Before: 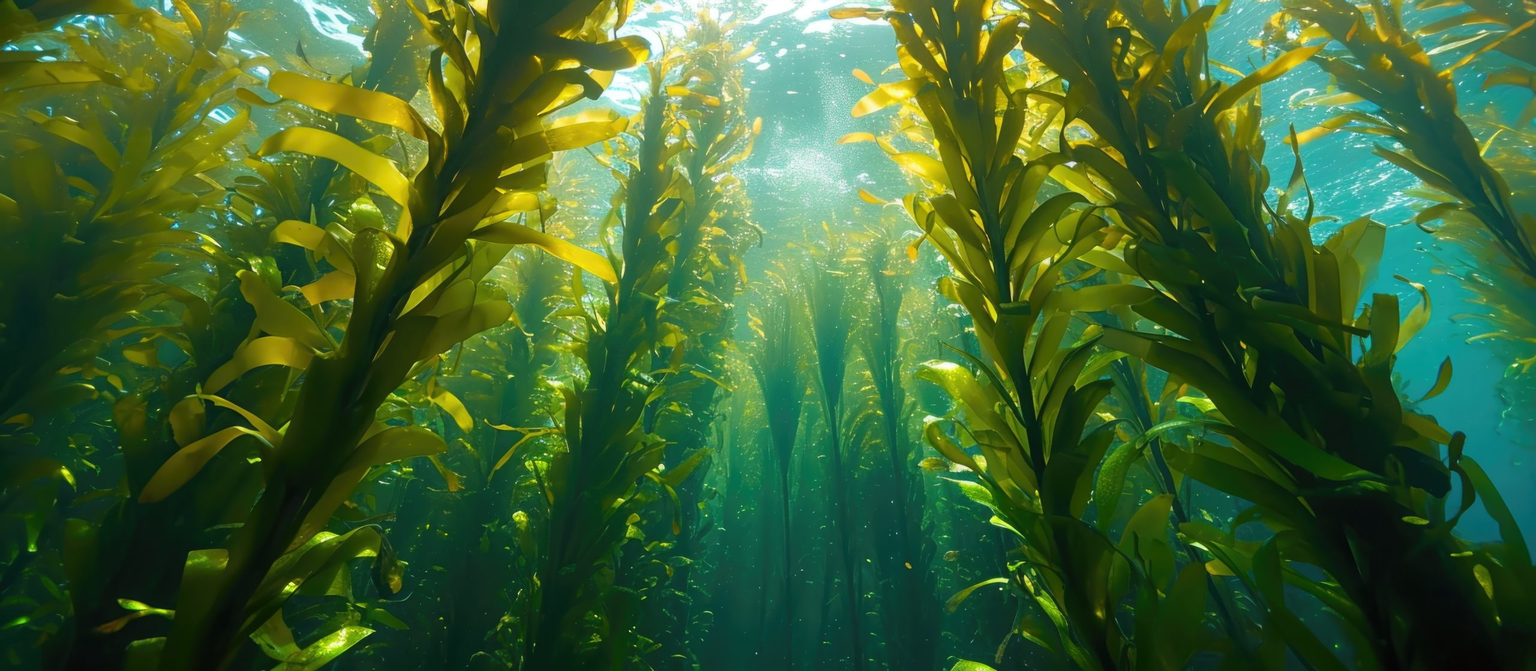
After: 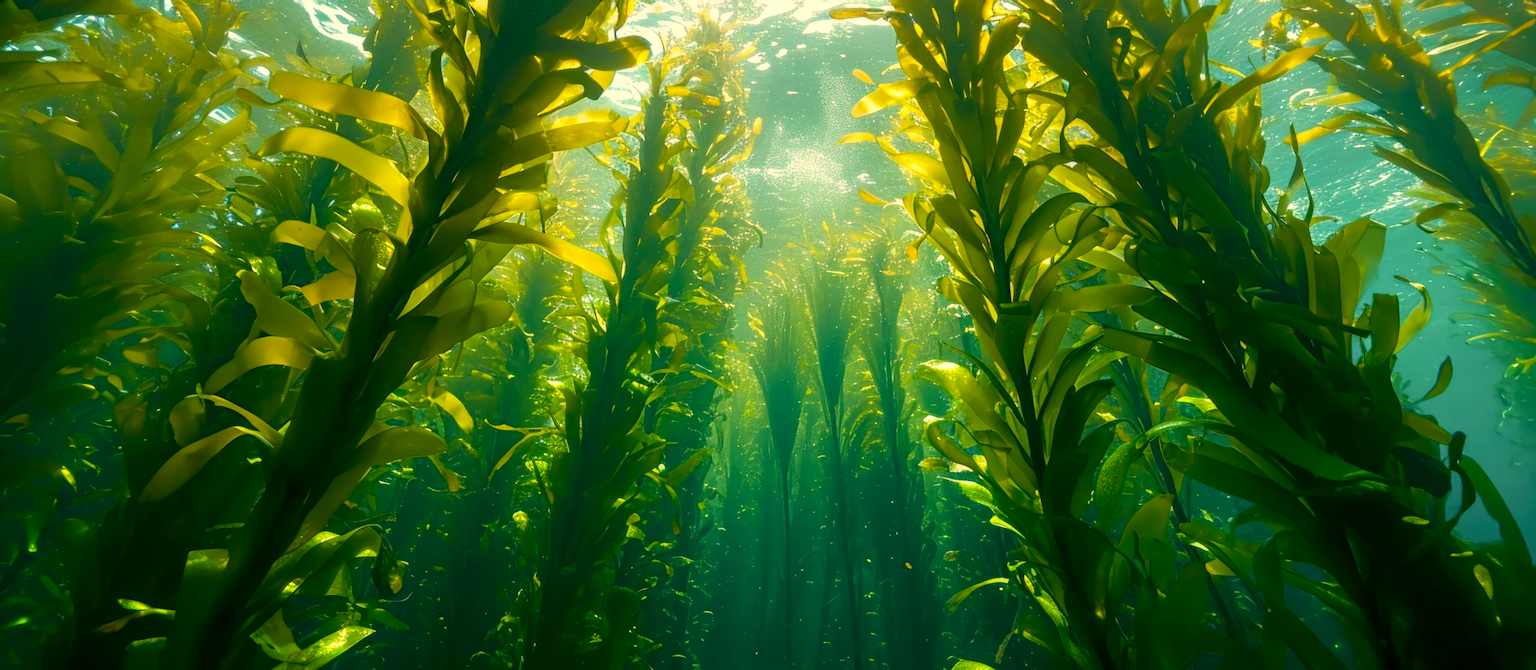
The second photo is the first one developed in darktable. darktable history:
local contrast: on, module defaults
color correction: highlights a* 5.3, highlights b* 24.26, shadows a* -15.58, shadows b* 4.02
